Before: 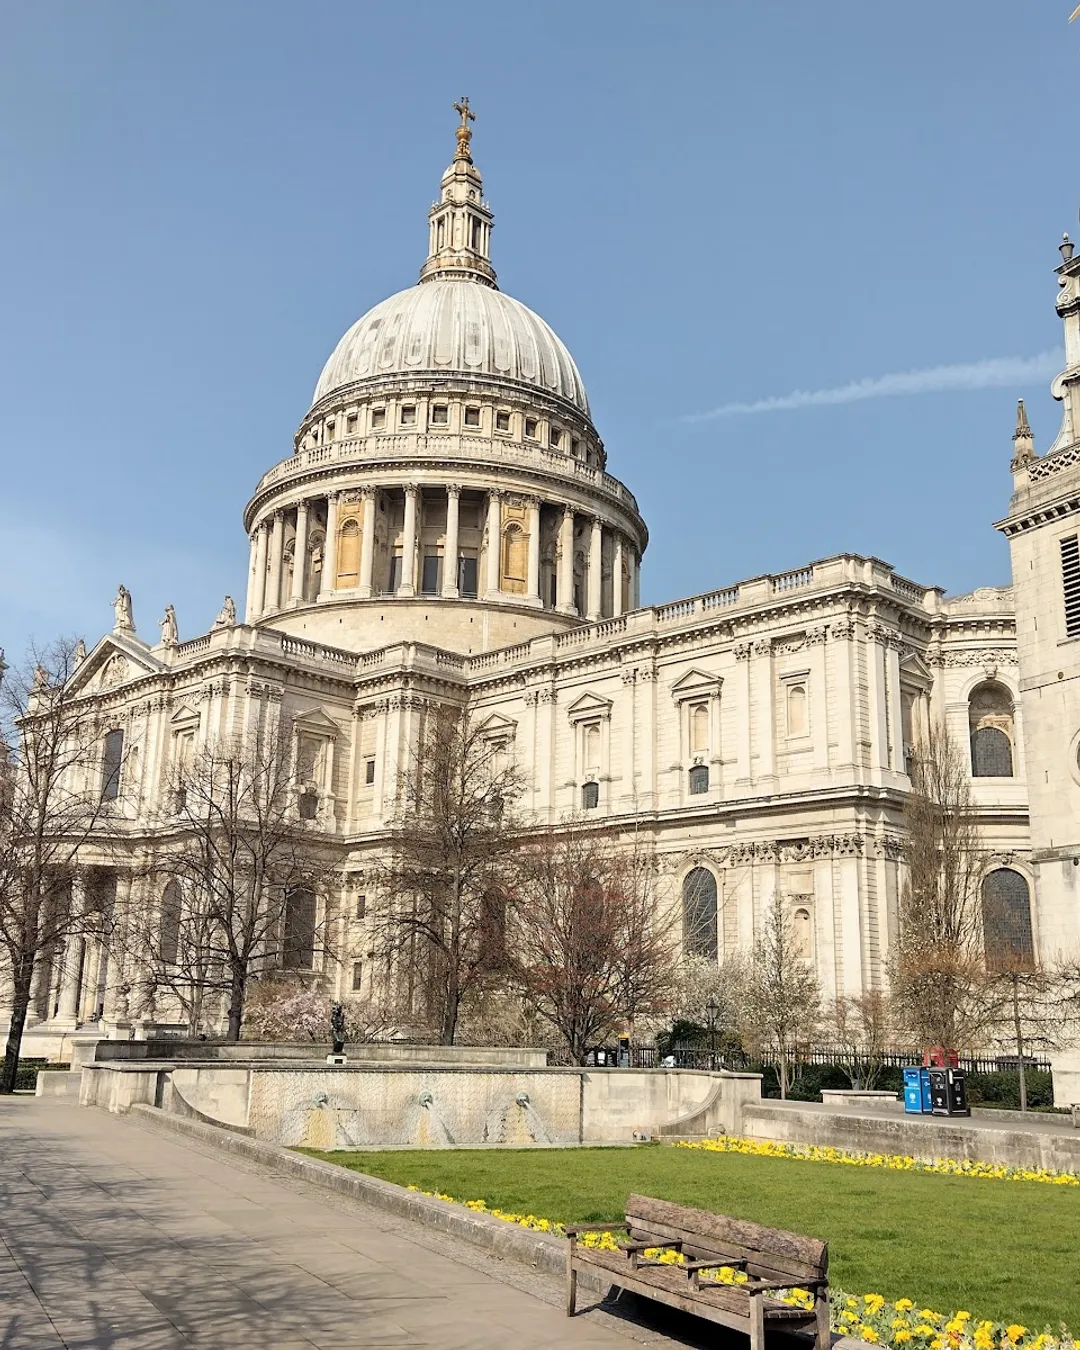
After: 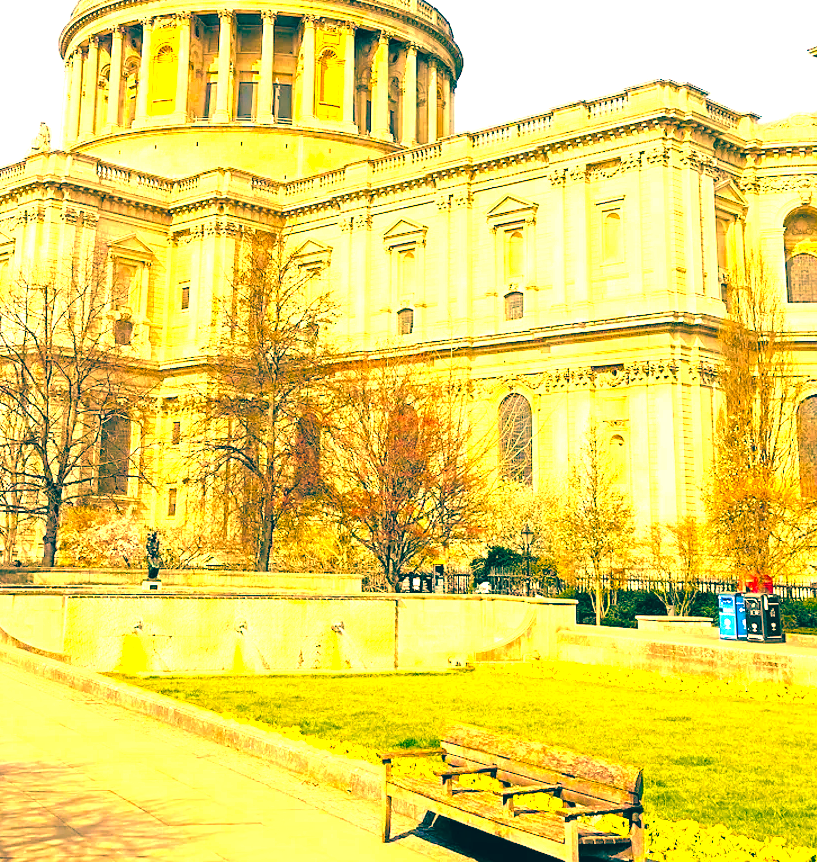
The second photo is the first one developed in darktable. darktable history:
exposure: exposure 0.935 EV, compensate highlight preservation false
color balance rgb: linear chroma grading › global chroma 25%, perceptual saturation grading › global saturation 40%, perceptual saturation grading › highlights -50%, perceptual saturation grading › shadows 30%, perceptual brilliance grading › global brilliance 25%, global vibrance 60%
crop and rotate: left 17.299%, top 35.115%, right 7.015%, bottom 1.024%
color correction: highlights a* 17.94, highlights b* 35.39, shadows a* 1.48, shadows b* 6.42, saturation 1.01
color balance: lift [1.006, 0.985, 1.002, 1.015], gamma [1, 0.953, 1.008, 1.047], gain [1.076, 1.13, 1.004, 0.87]
